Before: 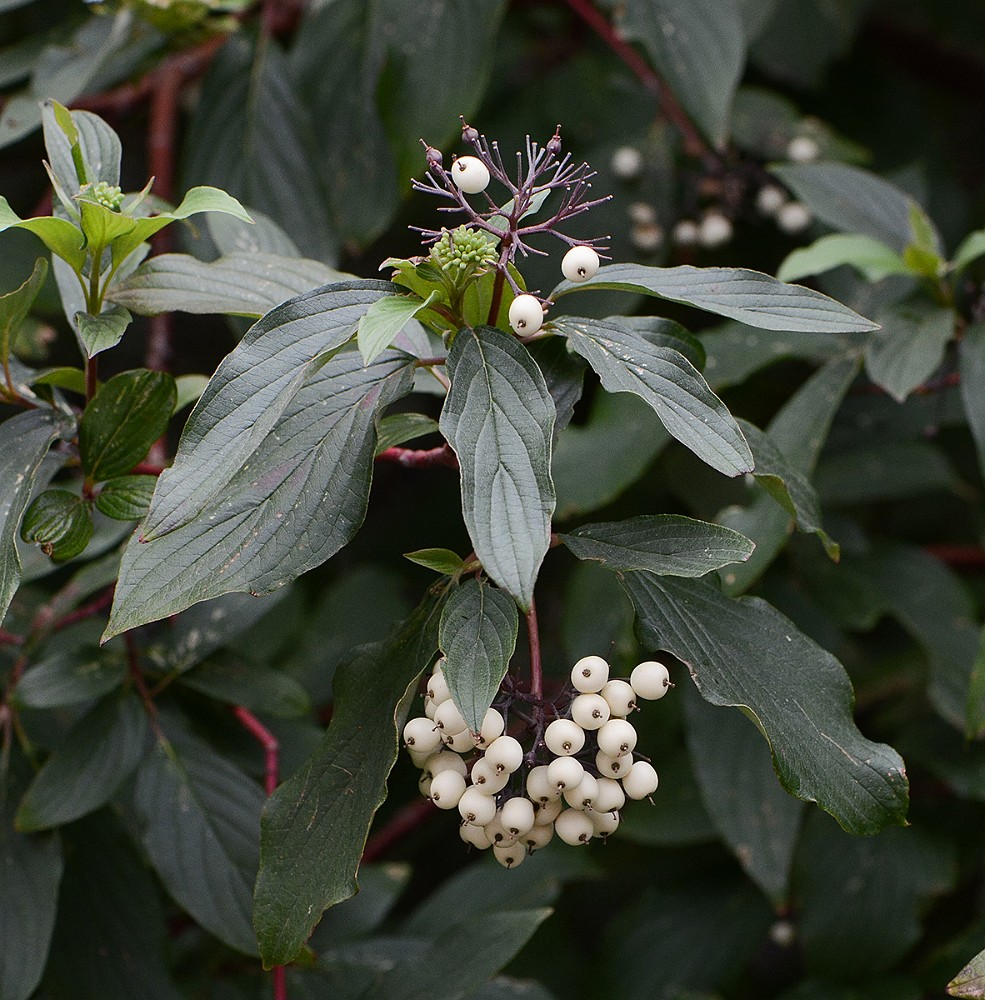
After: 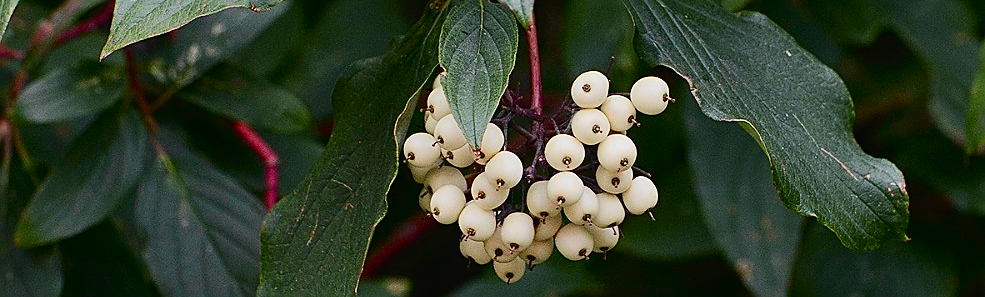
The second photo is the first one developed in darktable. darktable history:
tone curve: curves: ch0 [(0, 0.012) (0.052, 0.04) (0.107, 0.086) (0.269, 0.266) (0.471, 0.503) (0.731, 0.771) (0.921, 0.909) (0.999, 0.951)]; ch1 [(0, 0) (0.339, 0.298) (0.402, 0.363) (0.444, 0.415) (0.485, 0.469) (0.494, 0.493) (0.504, 0.501) (0.525, 0.534) (0.555, 0.593) (0.594, 0.648) (1, 1)]; ch2 [(0, 0) (0.48, 0.48) (0.504, 0.5) (0.535, 0.557) (0.581, 0.623) (0.649, 0.683) (0.824, 0.815) (1, 1)], color space Lab, independent channels, preserve colors none
crop and rotate: top 58.587%, bottom 11.697%
sharpen: on, module defaults
